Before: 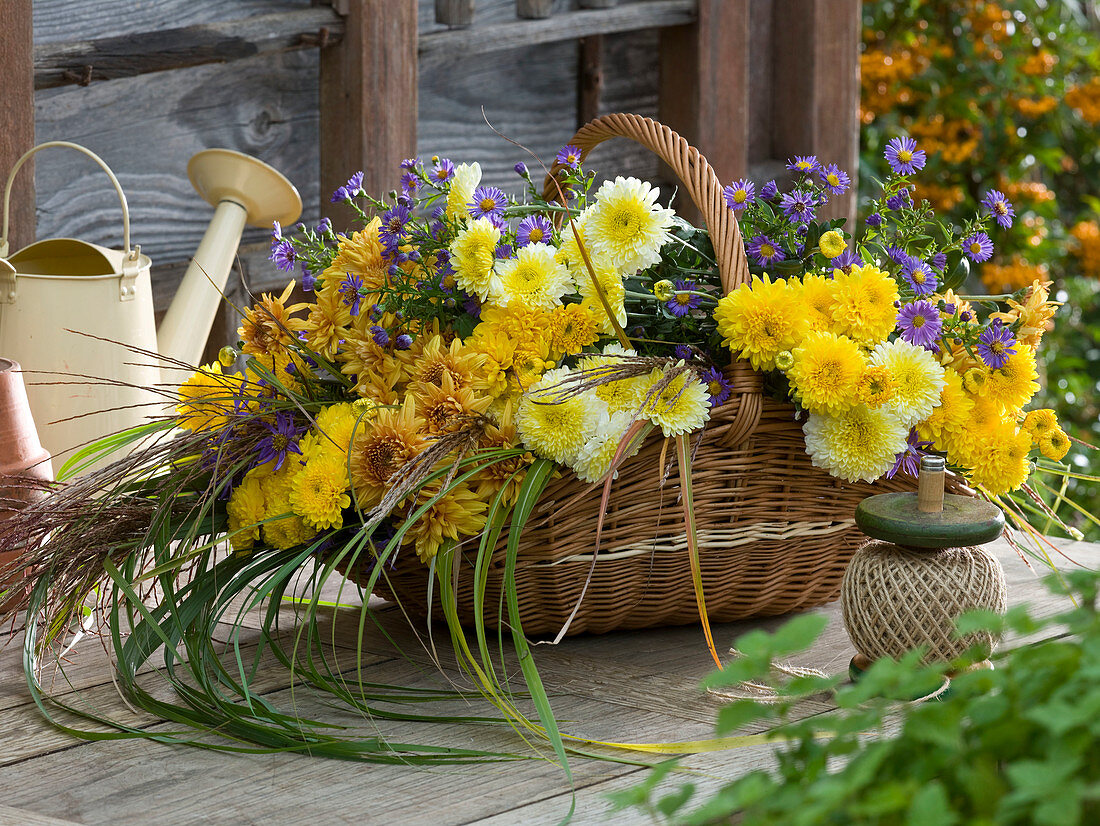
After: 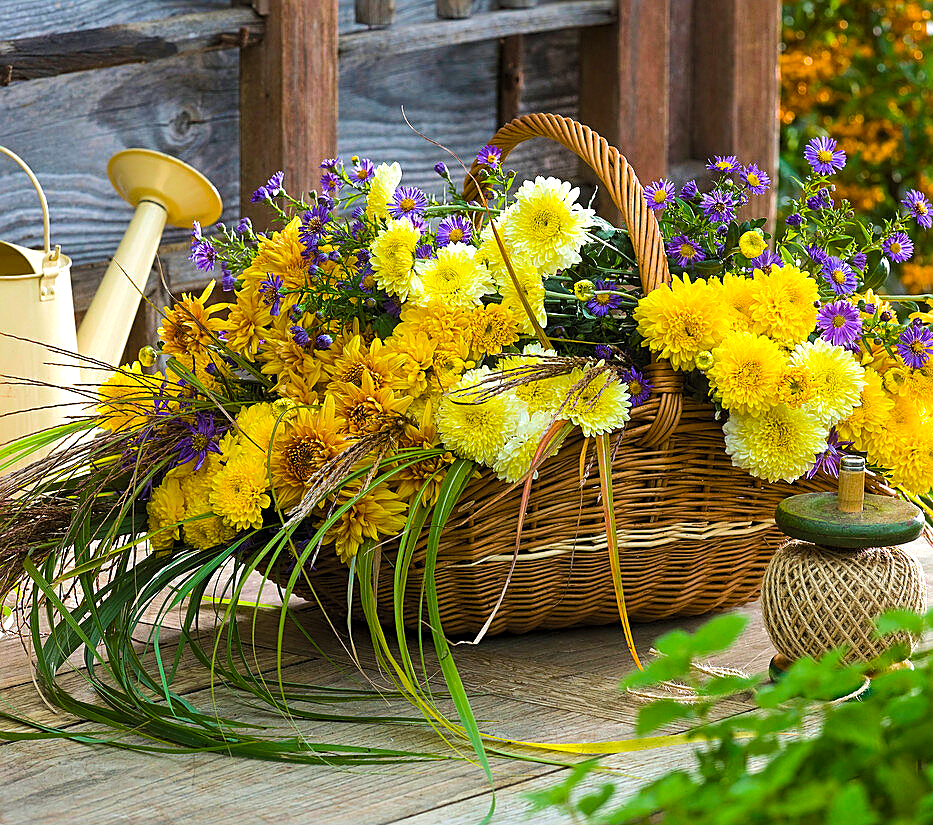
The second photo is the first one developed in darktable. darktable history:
color balance rgb: power › hue 74.5°, global offset › luminance 0.667%, linear chroma grading › global chroma 15.036%, perceptual saturation grading › global saturation 30.005%, perceptual brilliance grading › mid-tones 10.088%, perceptual brilliance grading › shadows 14.541%, global vibrance 20%
crop: left 7.354%, right 7.814%
exposure: compensate exposure bias true, compensate highlight preservation false
local contrast: highlights 105%, shadows 99%, detail 120%, midtone range 0.2
sharpen: on, module defaults
levels: white 99.98%, levels [0.062, 0.494, 0.925]
velvia: on, module defaults
